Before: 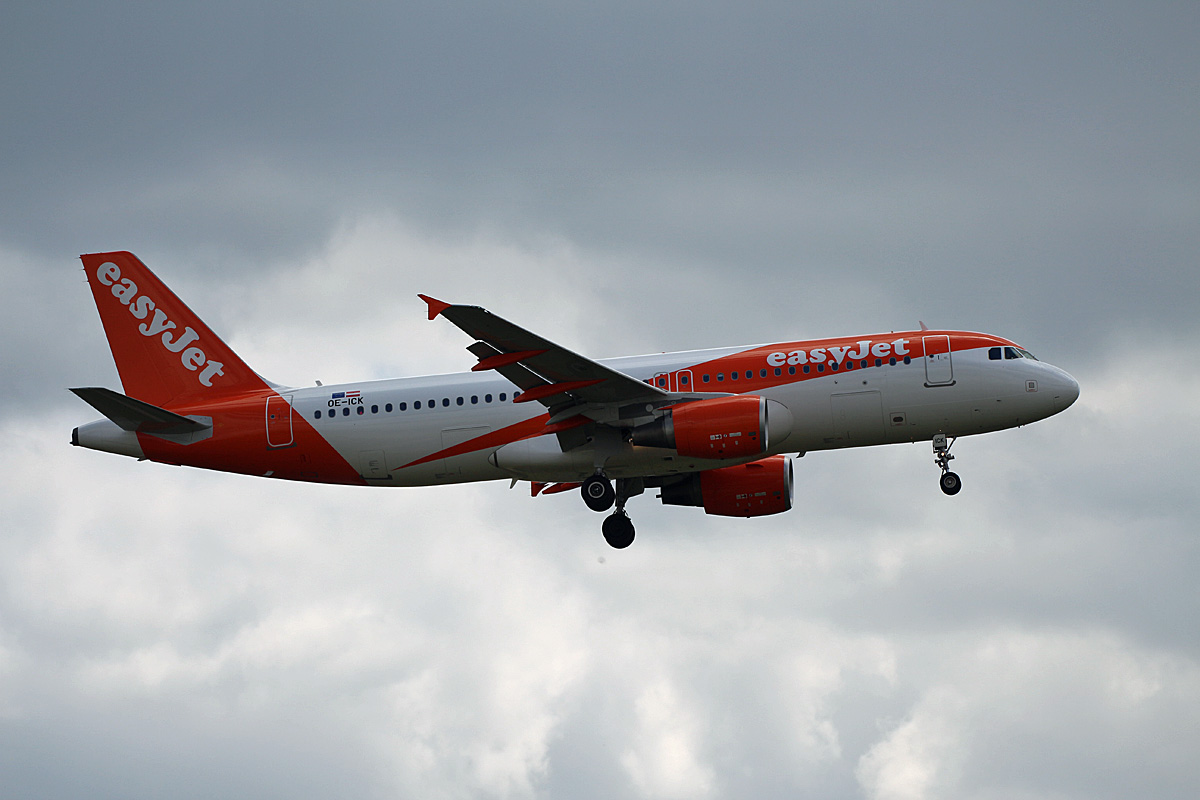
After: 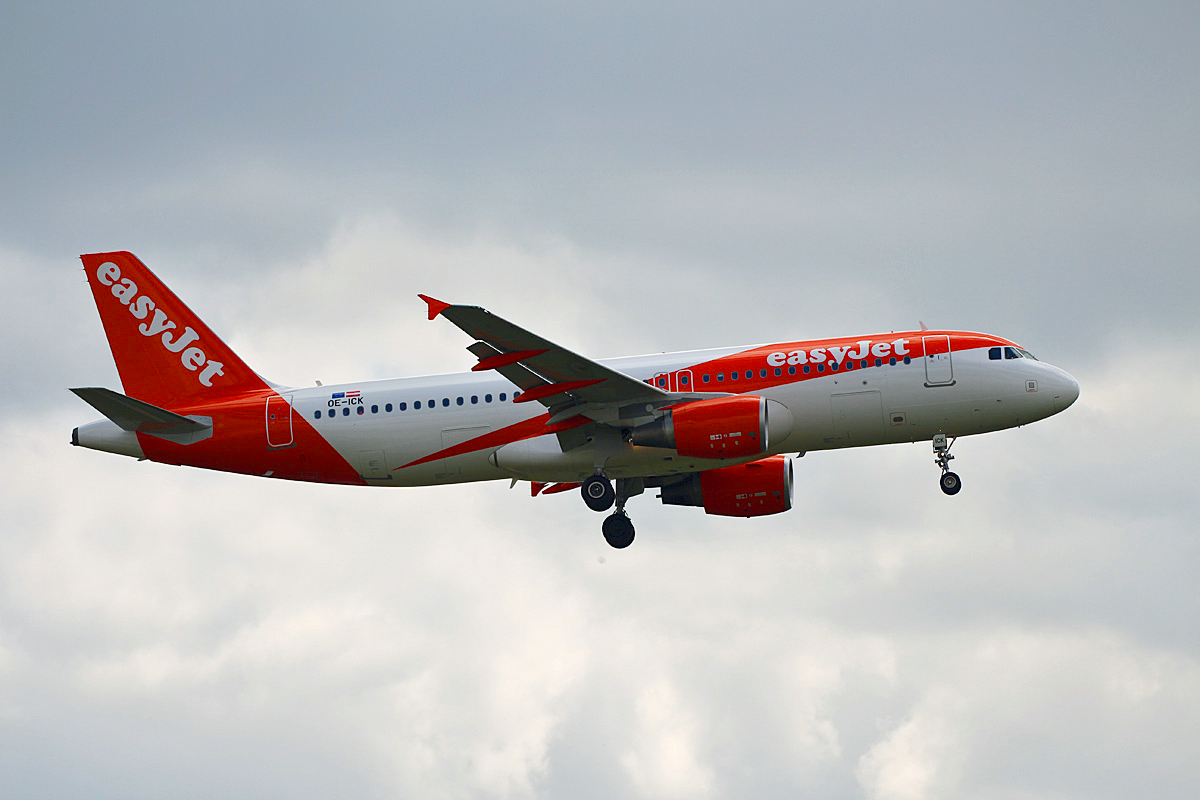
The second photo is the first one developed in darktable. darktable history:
color balance rgb: shadows lift › chroma 1%, shadows lift › hue 113°, highlights gain › chroma 0.2%, highlights gain › hue 333°, perceptual saturation grading › global saturation 20%, perceptual saturation grading › highlights -50%, perceptual saturation grading › shadows 25%, contrast -20%
tone equalizer: -8 EV 0.001 EV, -7 EV -0.002 EV, -6 EV 0.002 EV, -5 EV -0.03 EV, -4 EV -0.116 EV, -3 EV -0.169 EV, -2 EV 0.24 EV, -1 EV 0.702 EV, +0 EV 0.493 EV
exposure: exposure 0.127 EV, compensate highlight preservation false
color correction: highlights b* 3
contrast brightness saturation: contrast 0.03, brightness 0.06, saturation 0.13
